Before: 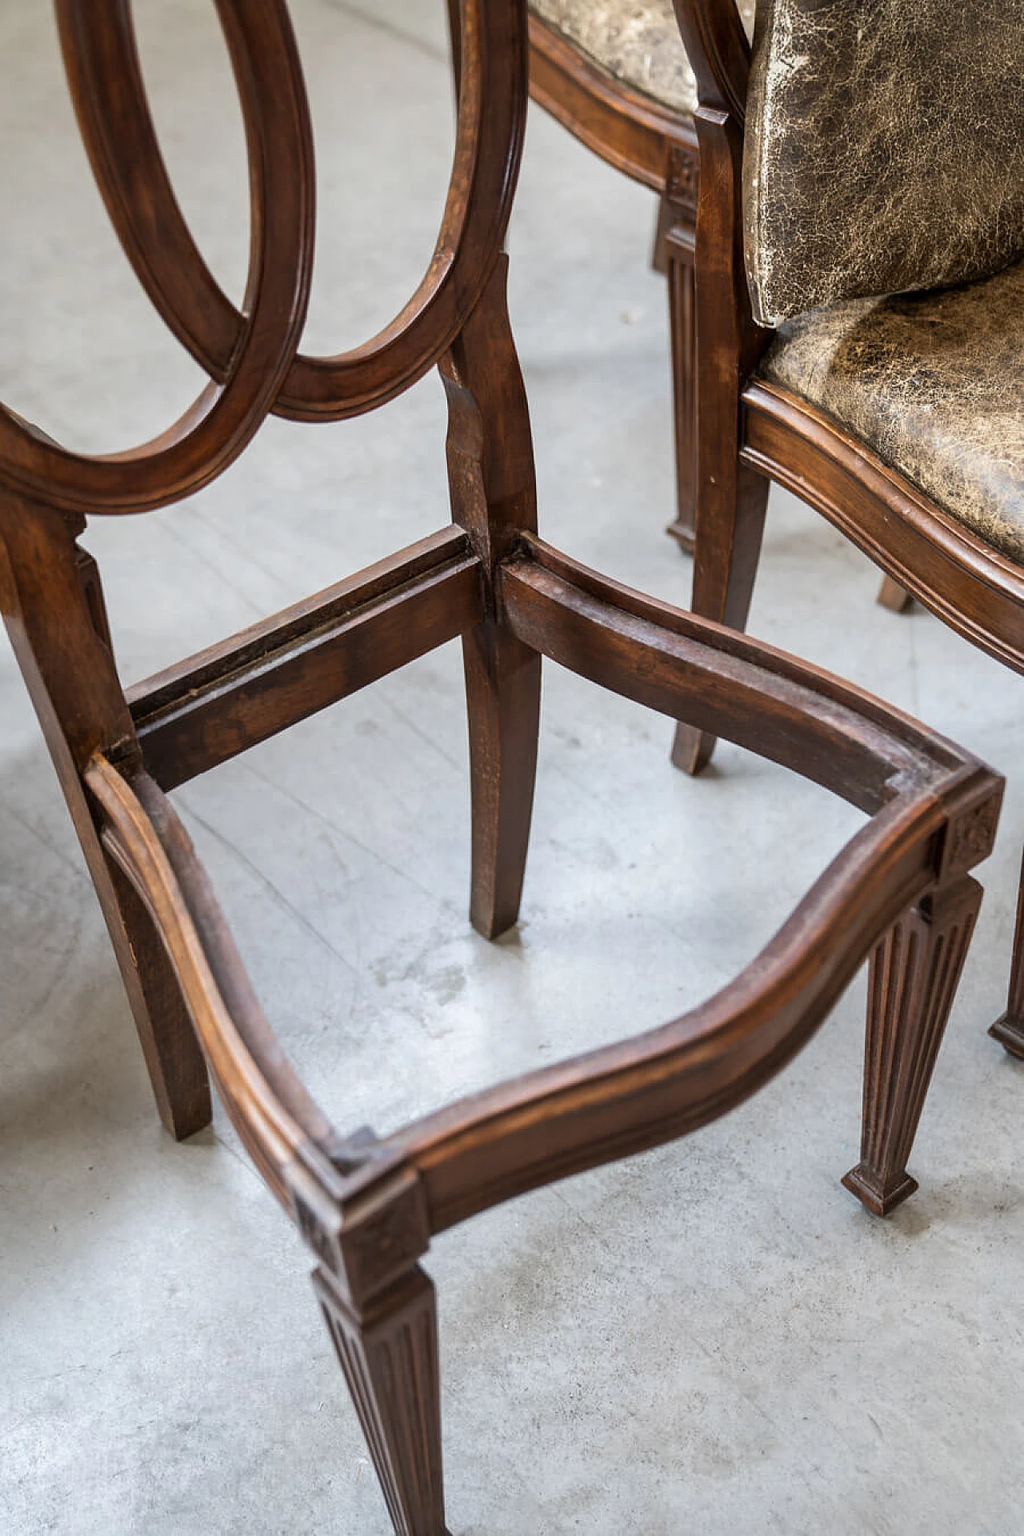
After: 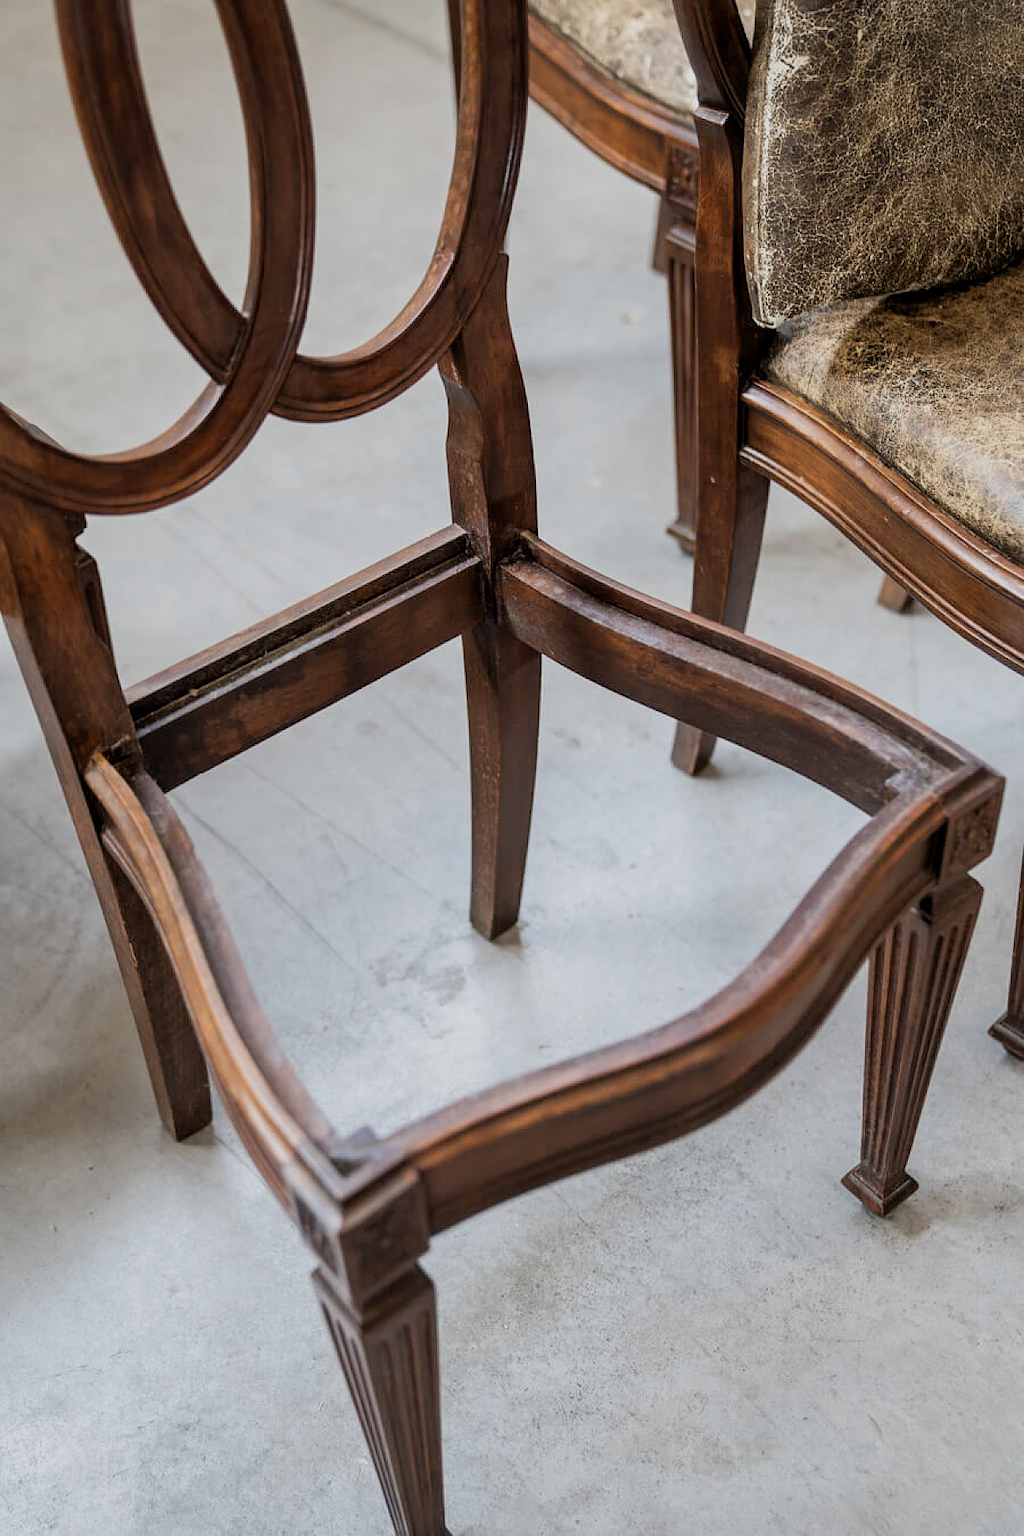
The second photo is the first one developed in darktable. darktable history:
filmic rgb: middle gray luminance 18.36%, black relative exposure -11.15 EV, white relative exposure 3.75 EV, target black luminance 0%, hardness 5.88, latitude 56.54%, contrast 0.964, shadows ↔ highlights balance 49.35%
